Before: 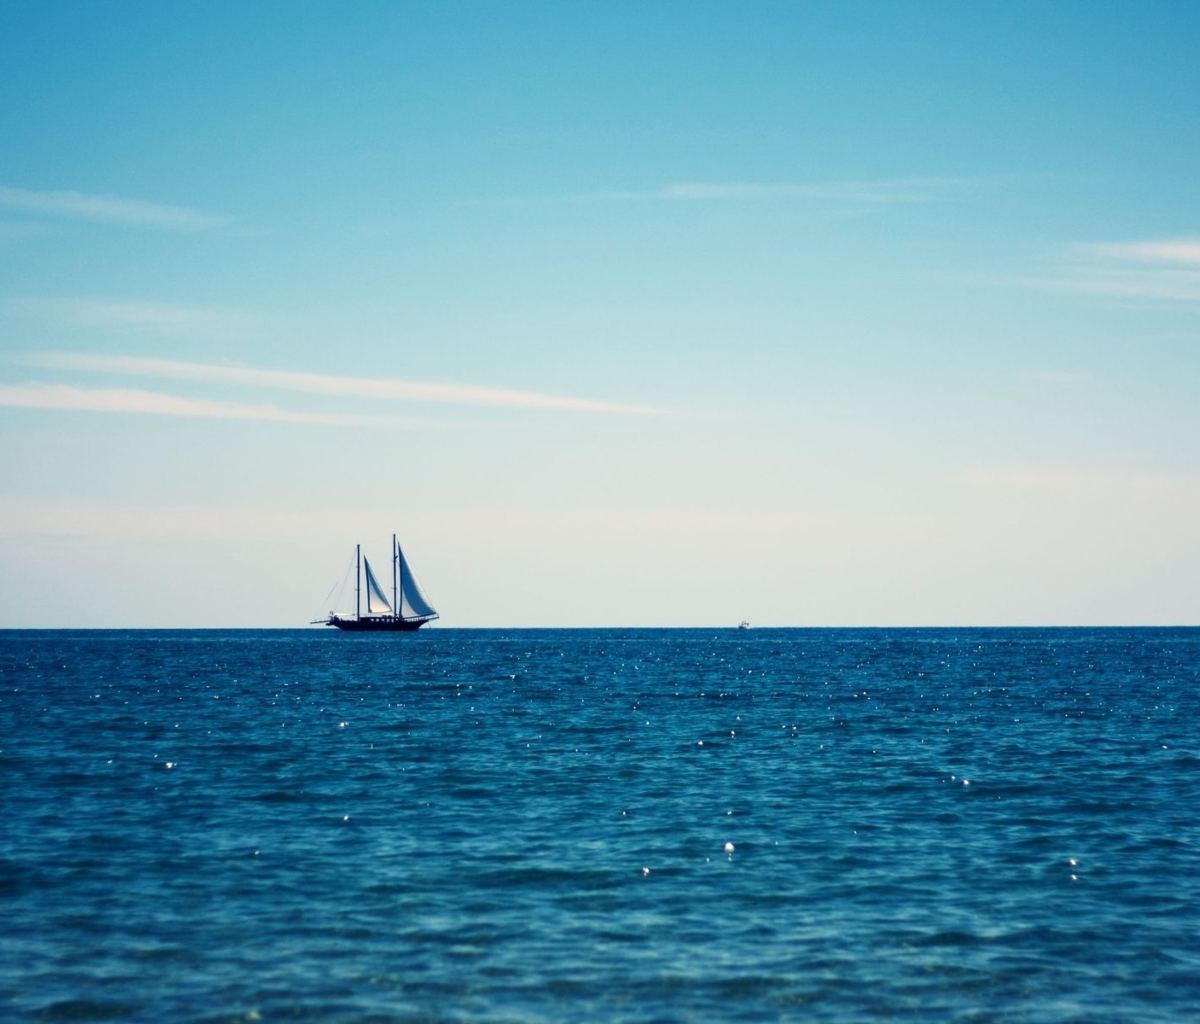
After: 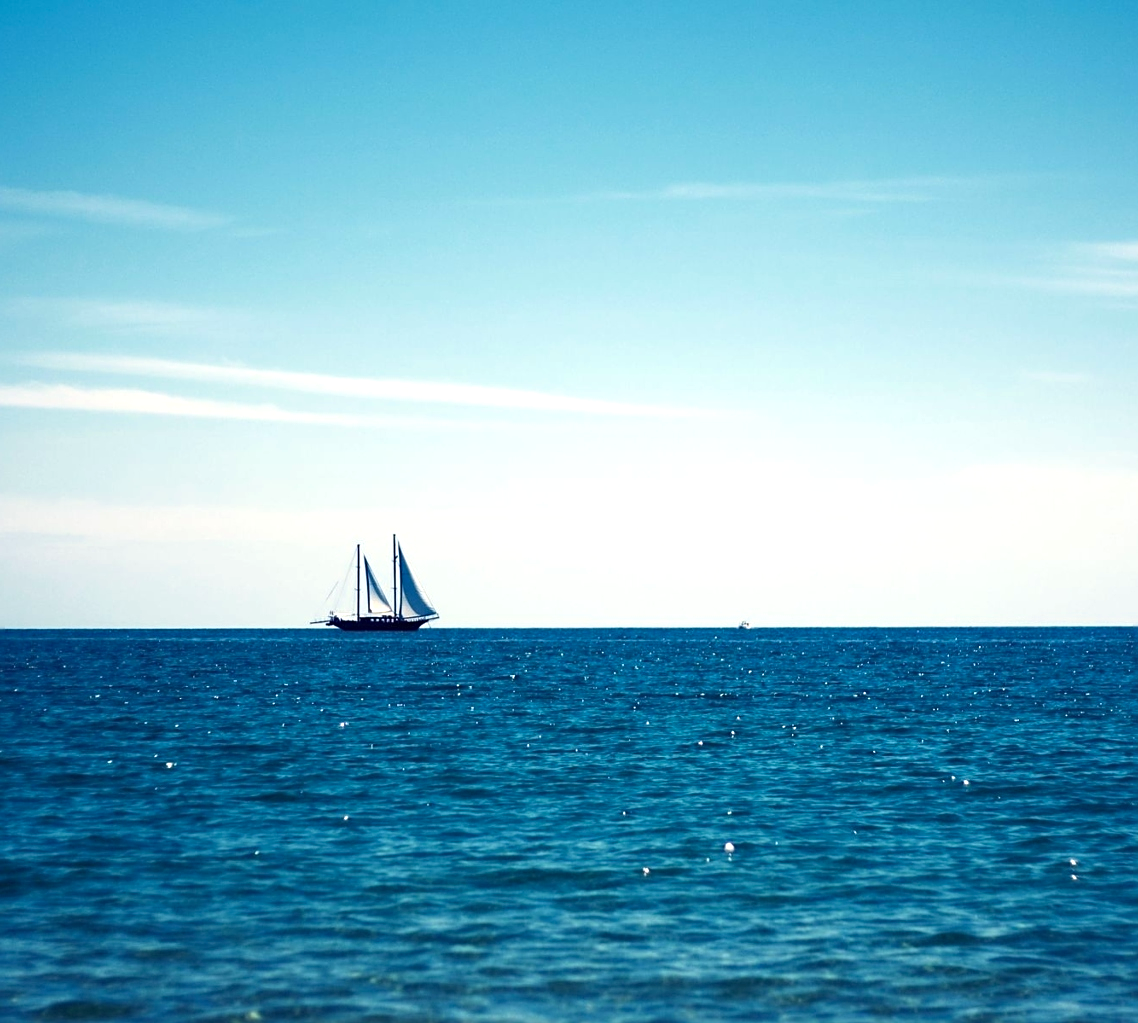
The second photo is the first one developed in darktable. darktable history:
crop and rotate: right 5.158%
exposure: exposure 0.514 EV, compensate highlight preservation false
sharpen: on, module defaults
color zones: curves: ch0 [(0, 0.5) (0.143, 0.5) (0.286, 0.5) (0.429, 0.495) (0.571, 0.437) (0.714, 0.44) (0.857, 0.496) (1, 0.5)]
